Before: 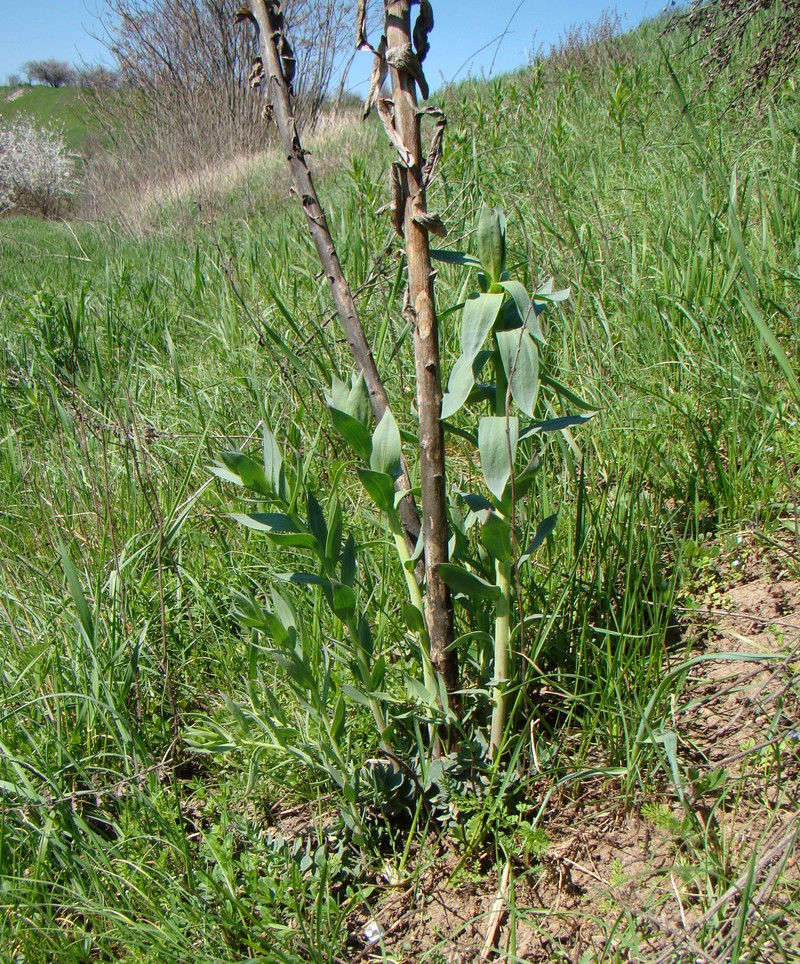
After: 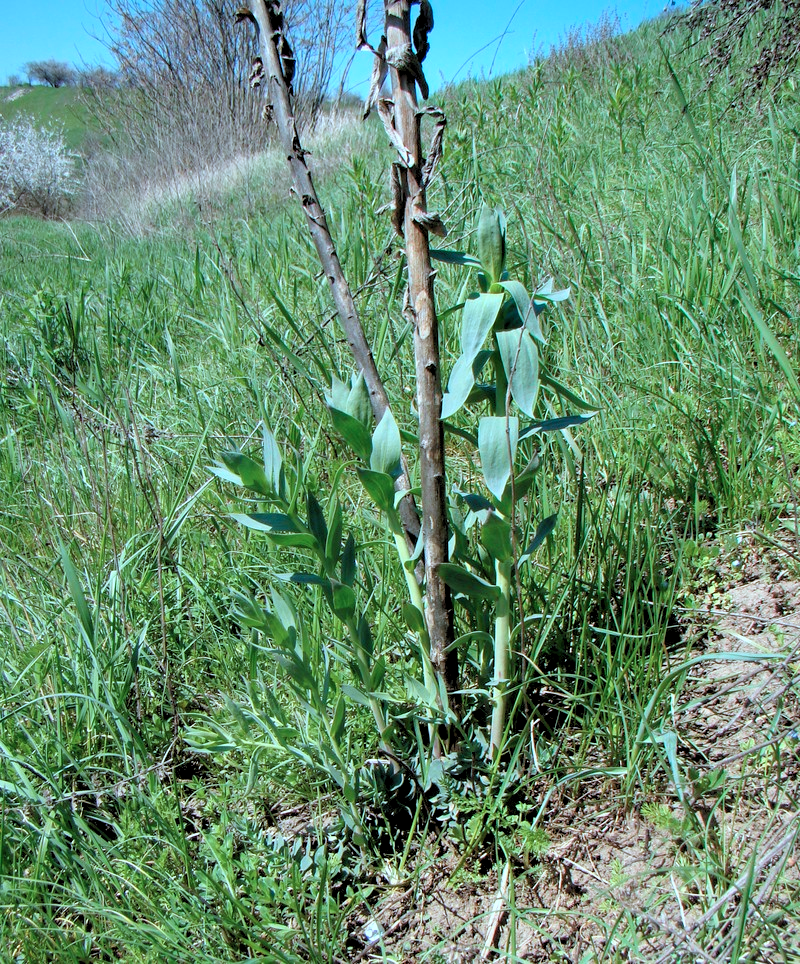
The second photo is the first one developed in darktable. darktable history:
color correction: highlights a* -9.35, highlights b* -23.15
rgb levels: levels [[0.013, 0.434, 0.89], [0, 0.5, 1], [0, 0.5, 1]]
